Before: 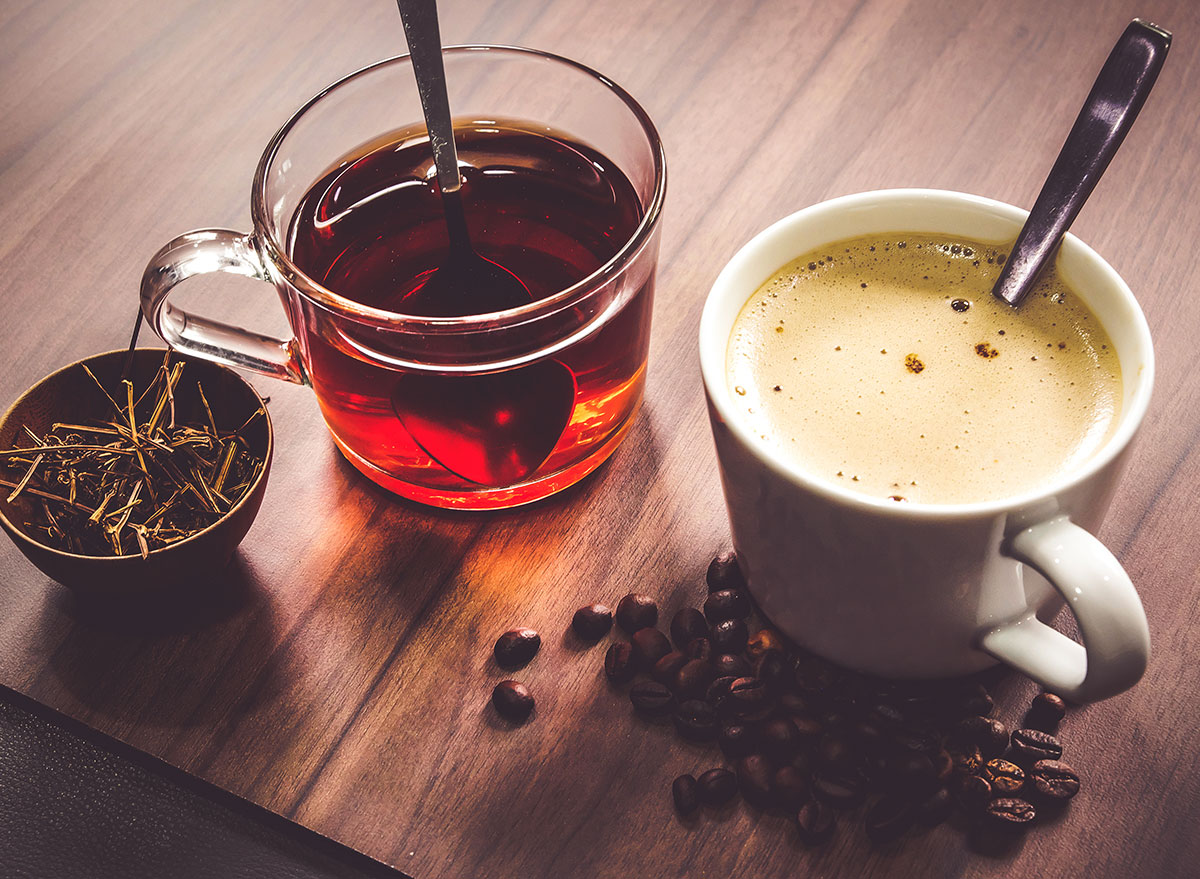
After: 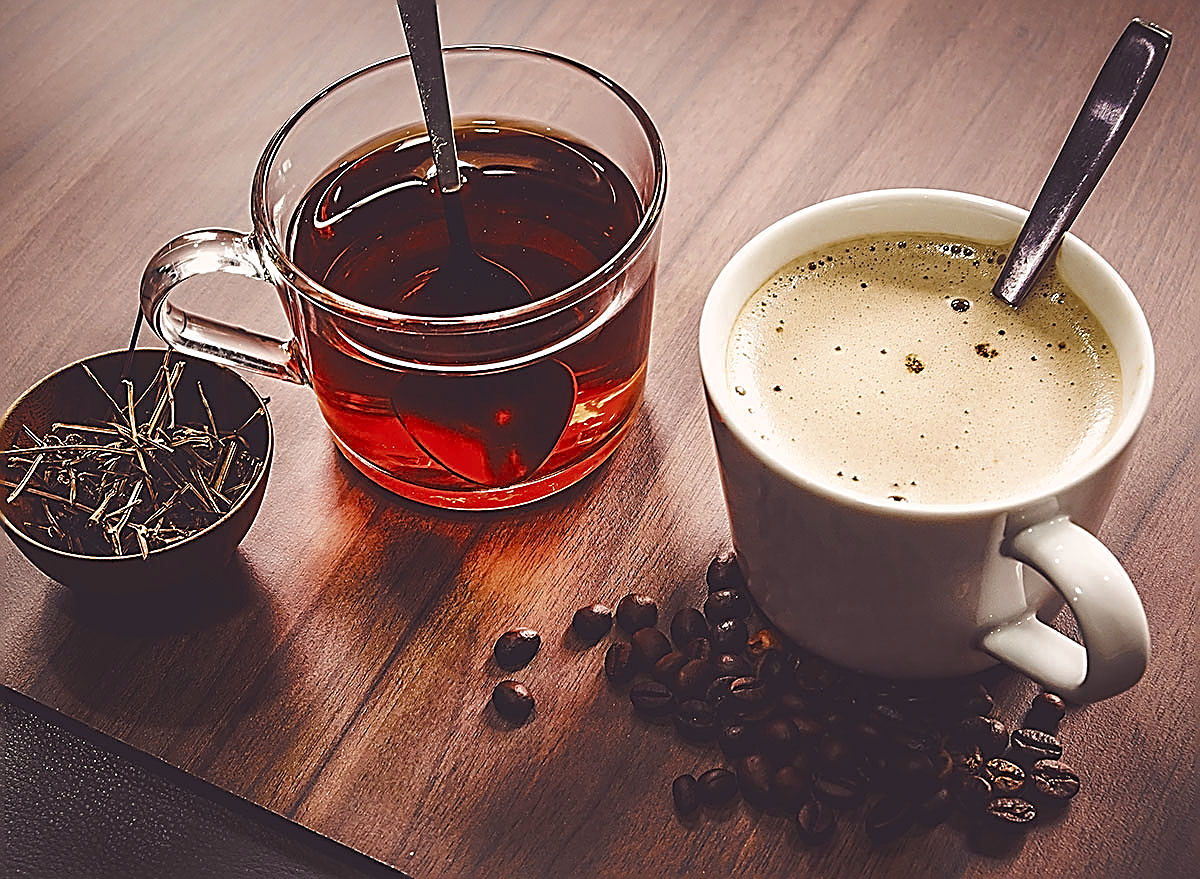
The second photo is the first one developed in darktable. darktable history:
color balance rgb: highlights gain › chroma 1.61%, highlights gain › hue 55.61°, perceptual saturation grading › global saturation 20%, perceptual saturation grading › highlights -49.976%, perceptual saturation grading › shadows 25.498%, global vibrance 24.984%
color zones: curves: ch0 [(0, 0.5) (0.125, 0.4) (0.25, 0.5) (0.375, 0.4) (0.5, 0.4) (0.625, 0.35) (0.75, 0.35) (0.875, 0.5)]; ch1 [(0, 0.35) (0.125, 0.45) (0.25, 0.35) (0.375, 0.35) (0.5, 0.35) (0.625, 0.35) (0.75, 0.45) (0.875, 0.35)]; ch2 [(0, 0.6) (0.125, 0.5) (0.25, 0.5) (0.375, 0.6) (0.5, 0.6) (0.625, 0.5) (0.75, 0.5) (0.875, 0.5)]
sharpen: amount 1.866
